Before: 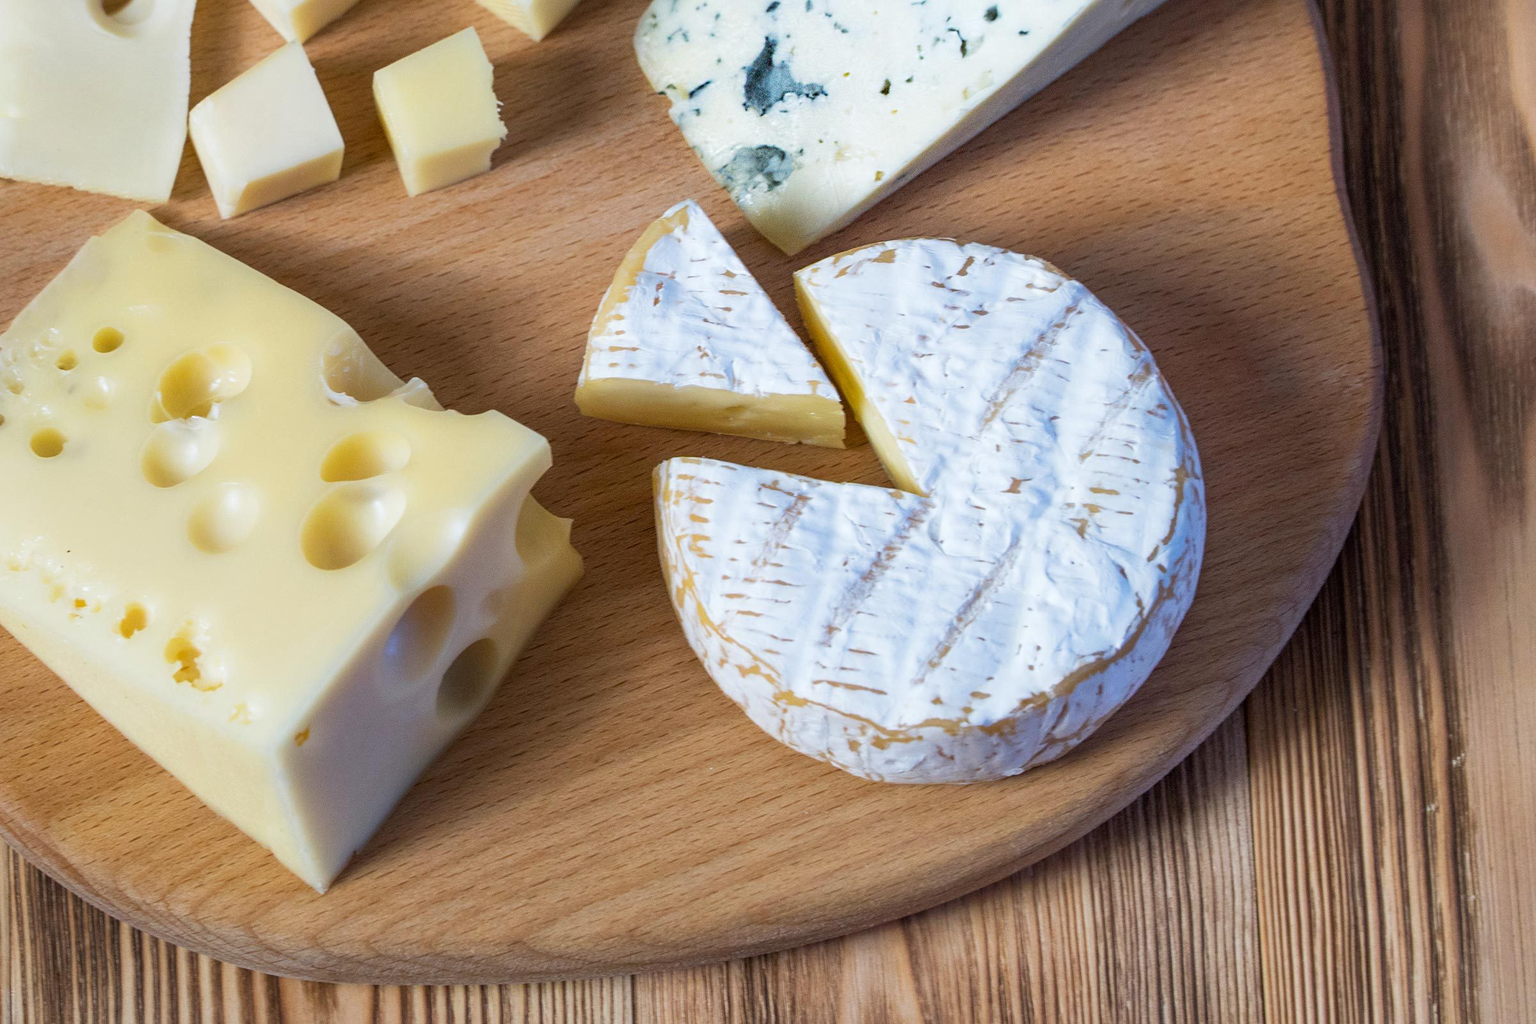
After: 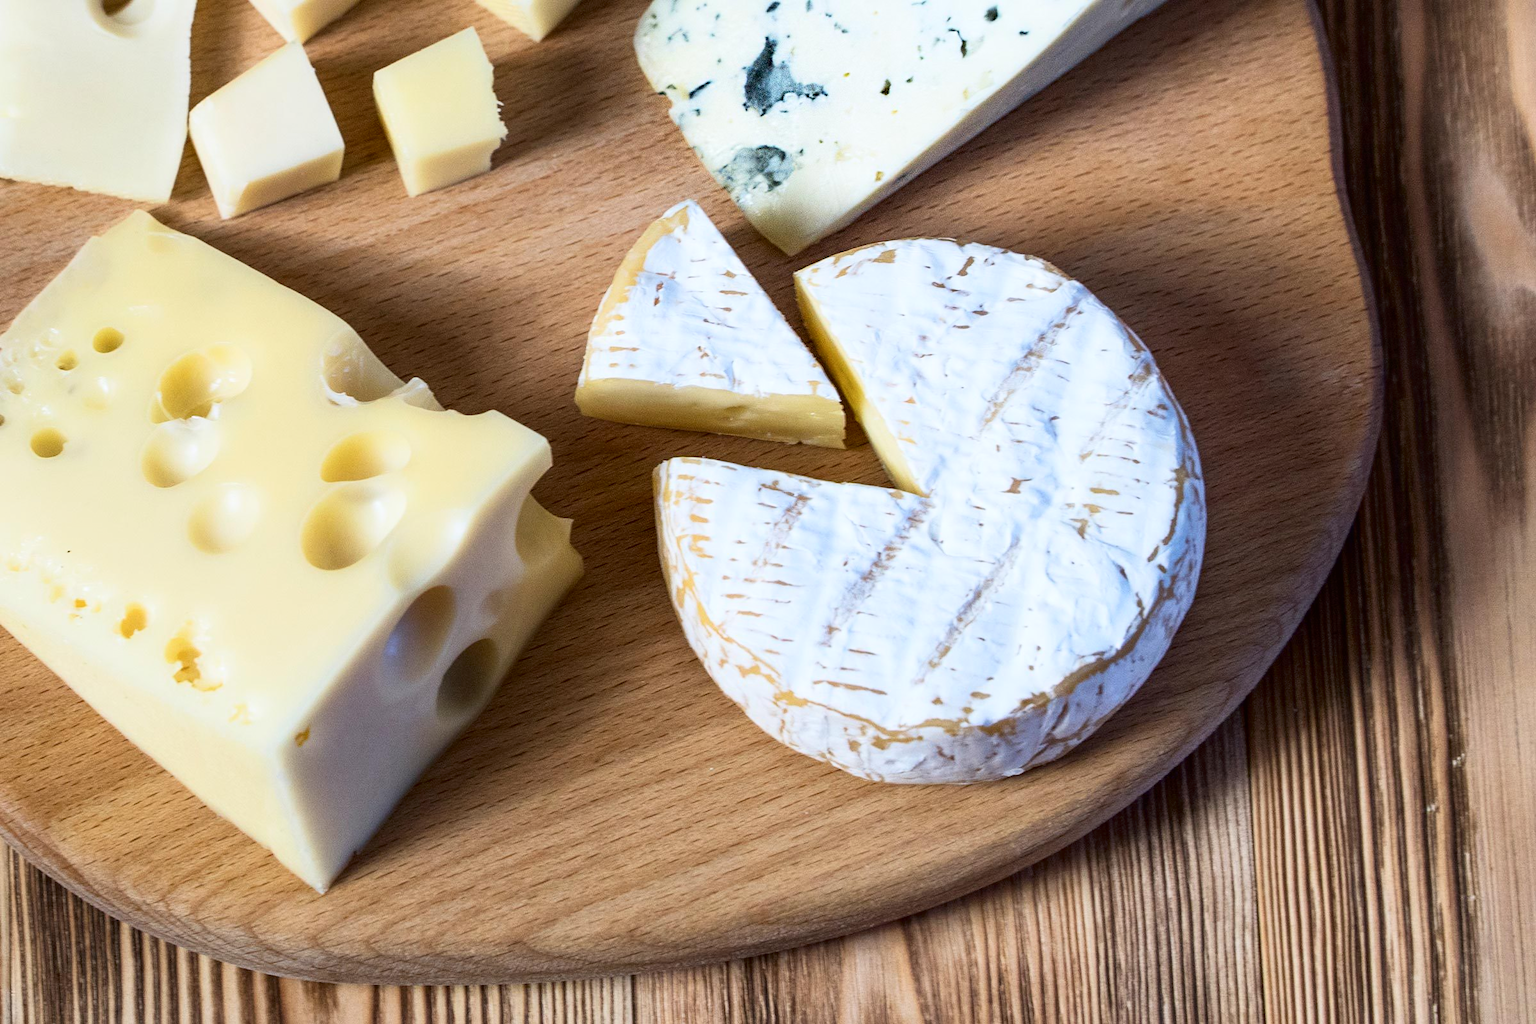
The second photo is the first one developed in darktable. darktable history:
tone curve: curves: ch0 [(0, 0) (0.003, 0.008) (0.011, 0.008) (0.025, 0.011) (0.044, 0.017) (0.069, 0.026) (0.1, 0.039) (0.136, 0.054) (0.177, 0.093) (0.224, 0.15) (0.277, 0.21) (0.335, 0.285) (0.399, 0.366) (0.468, 0.462) (0.543, 0.564) (0.623, 0.679) (0.709, 0.79) (0.801, 0.883) (0.898, 0.95) (1, 1)], color space Lab, independent channels, preserve colors none
